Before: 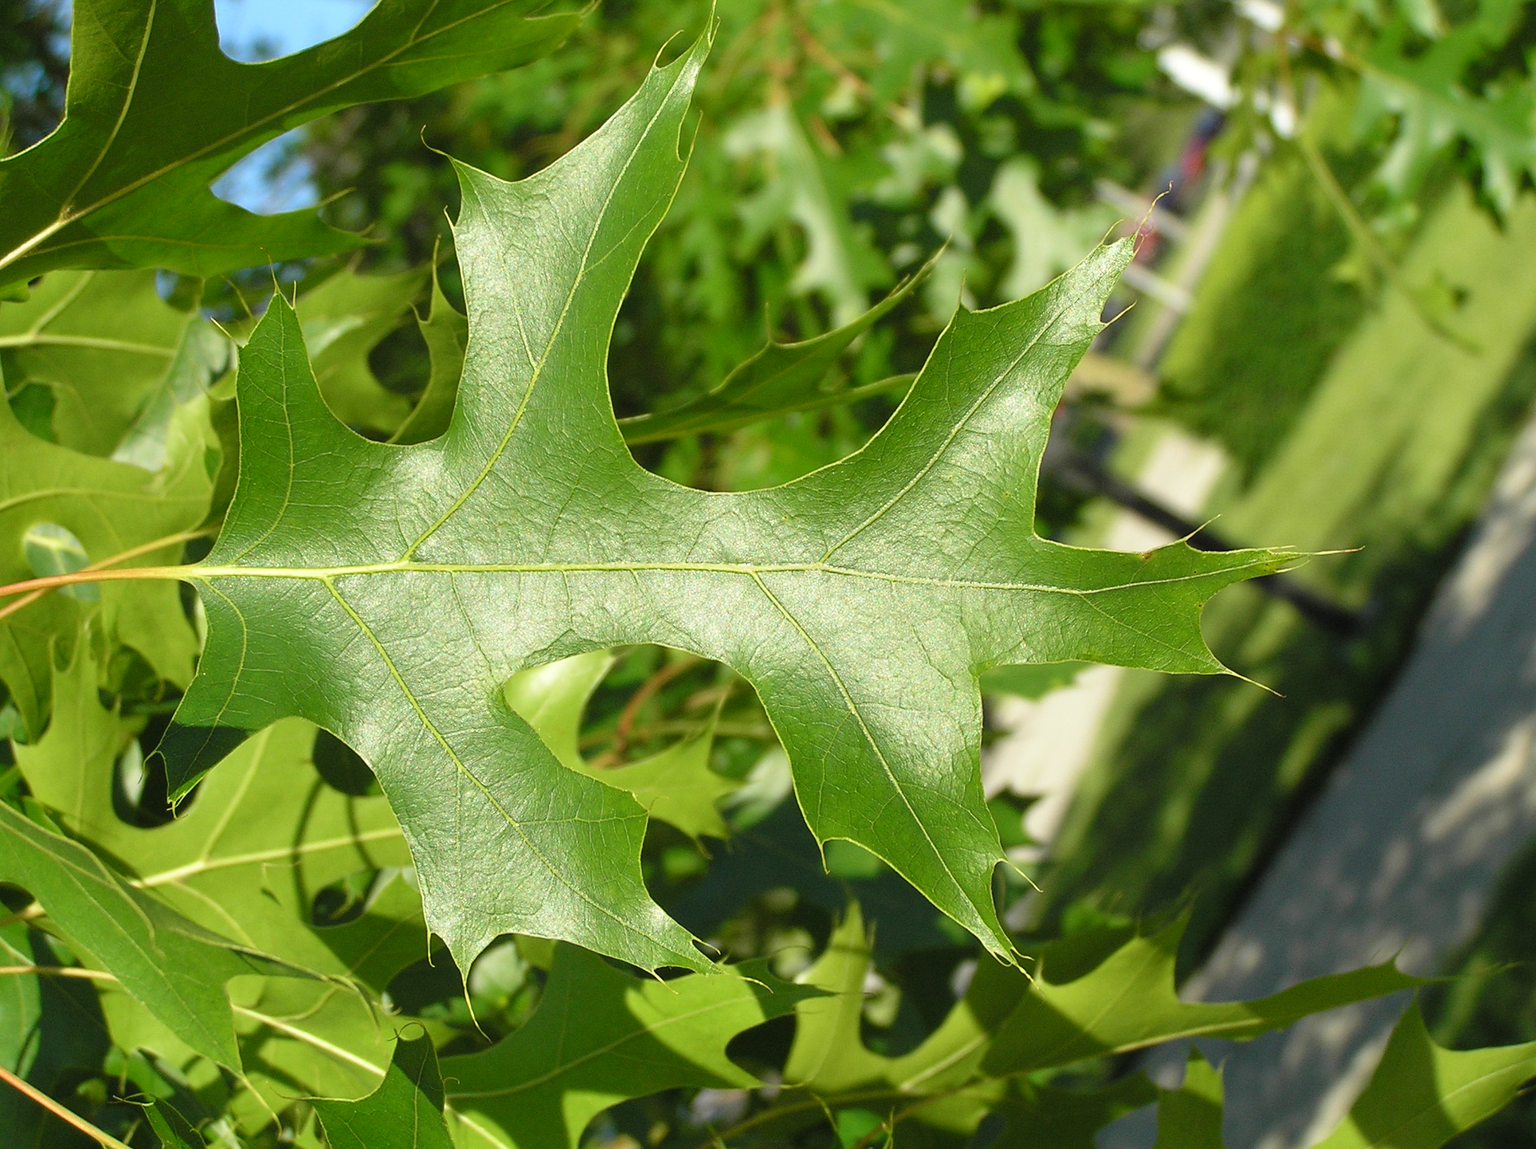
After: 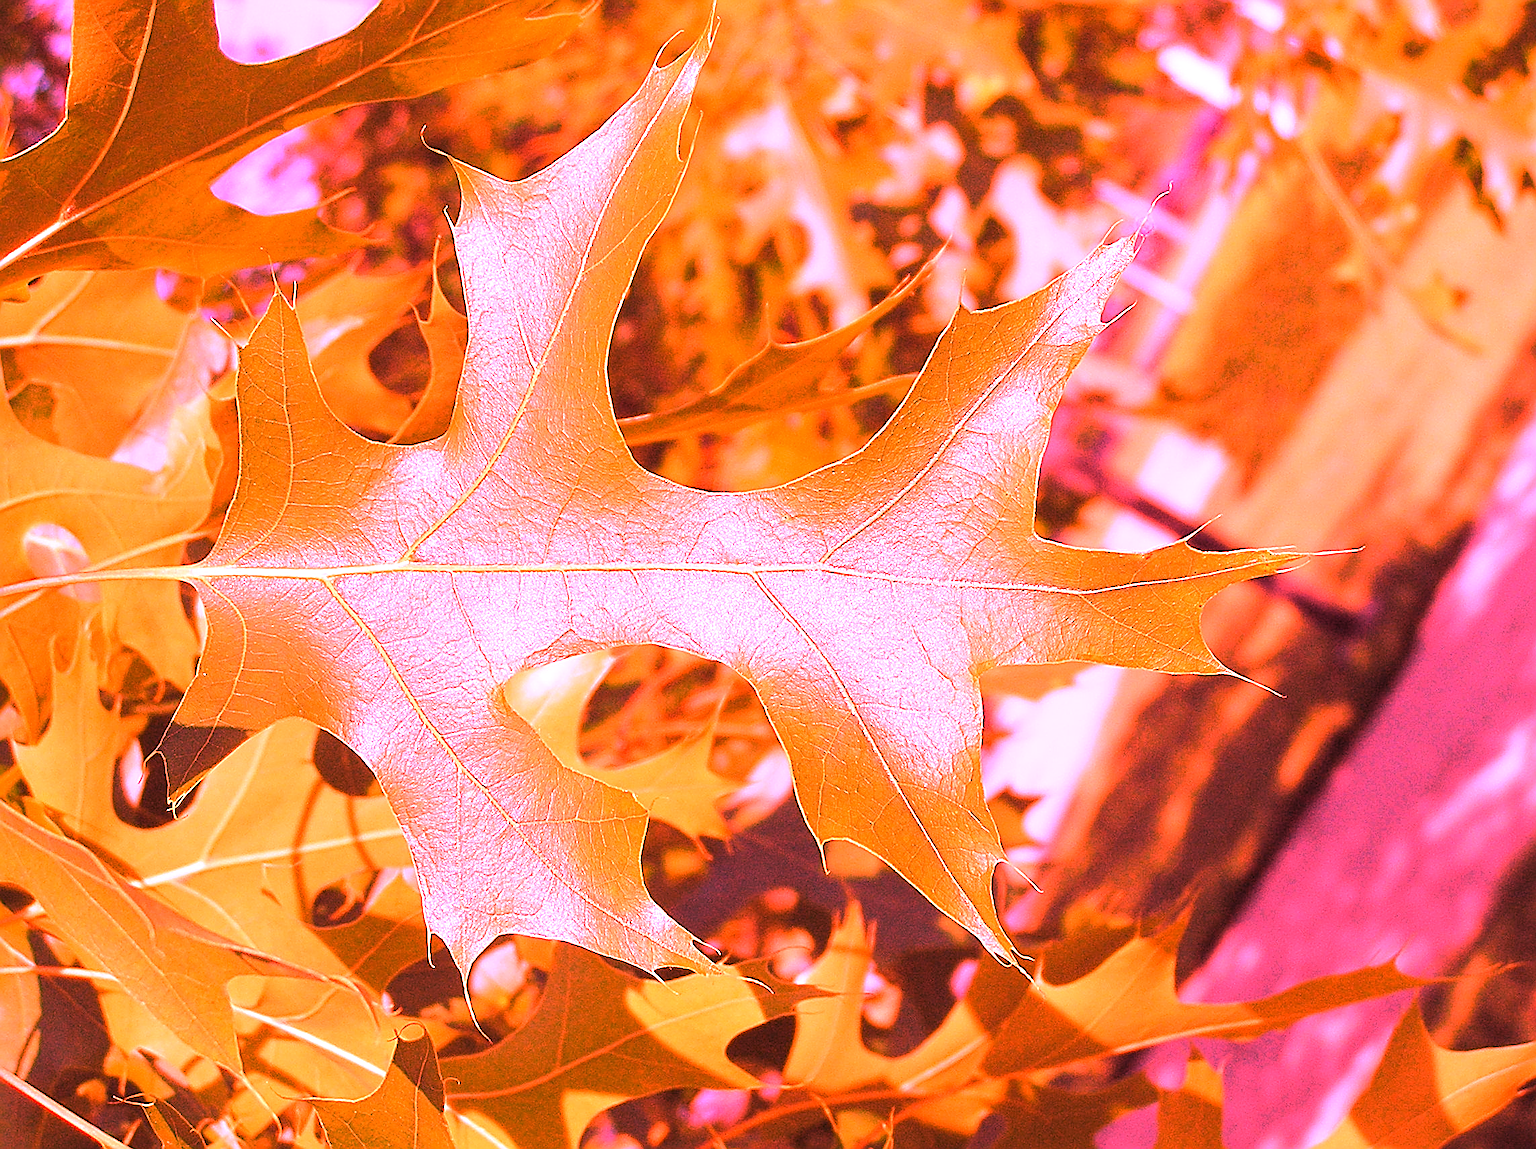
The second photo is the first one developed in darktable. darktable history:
sharpen: on, module defaults
white balance: red 4.26, blue 1.802
